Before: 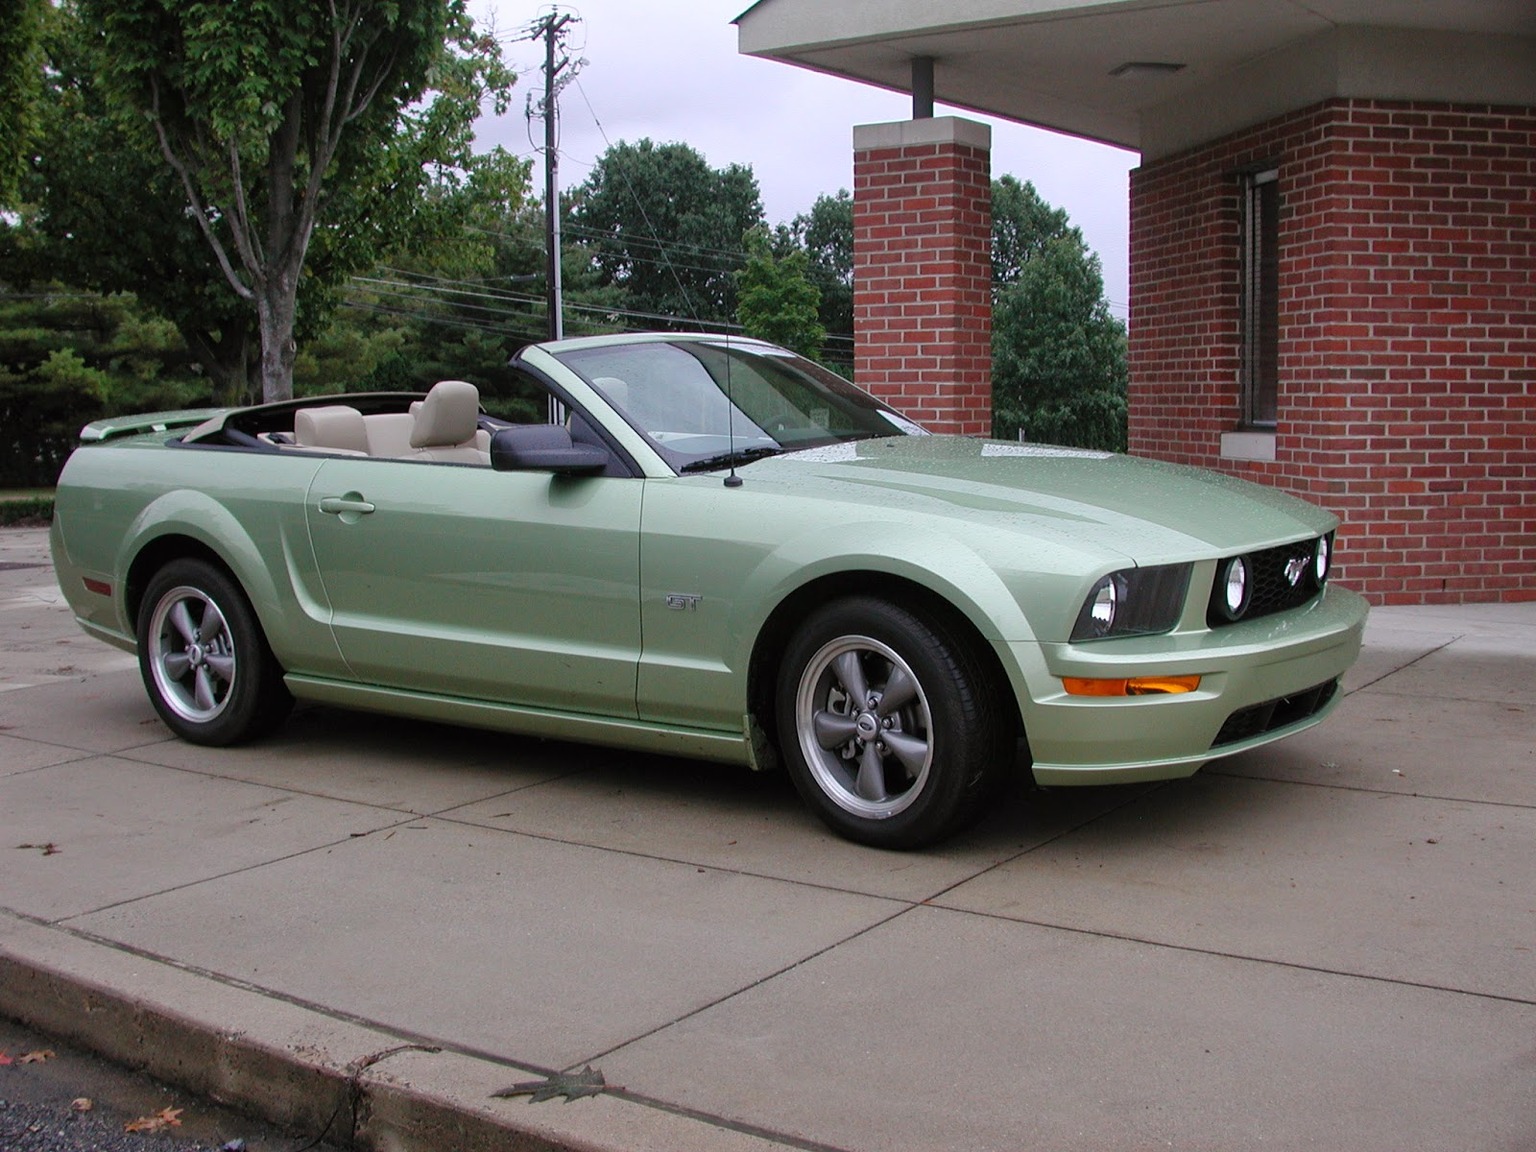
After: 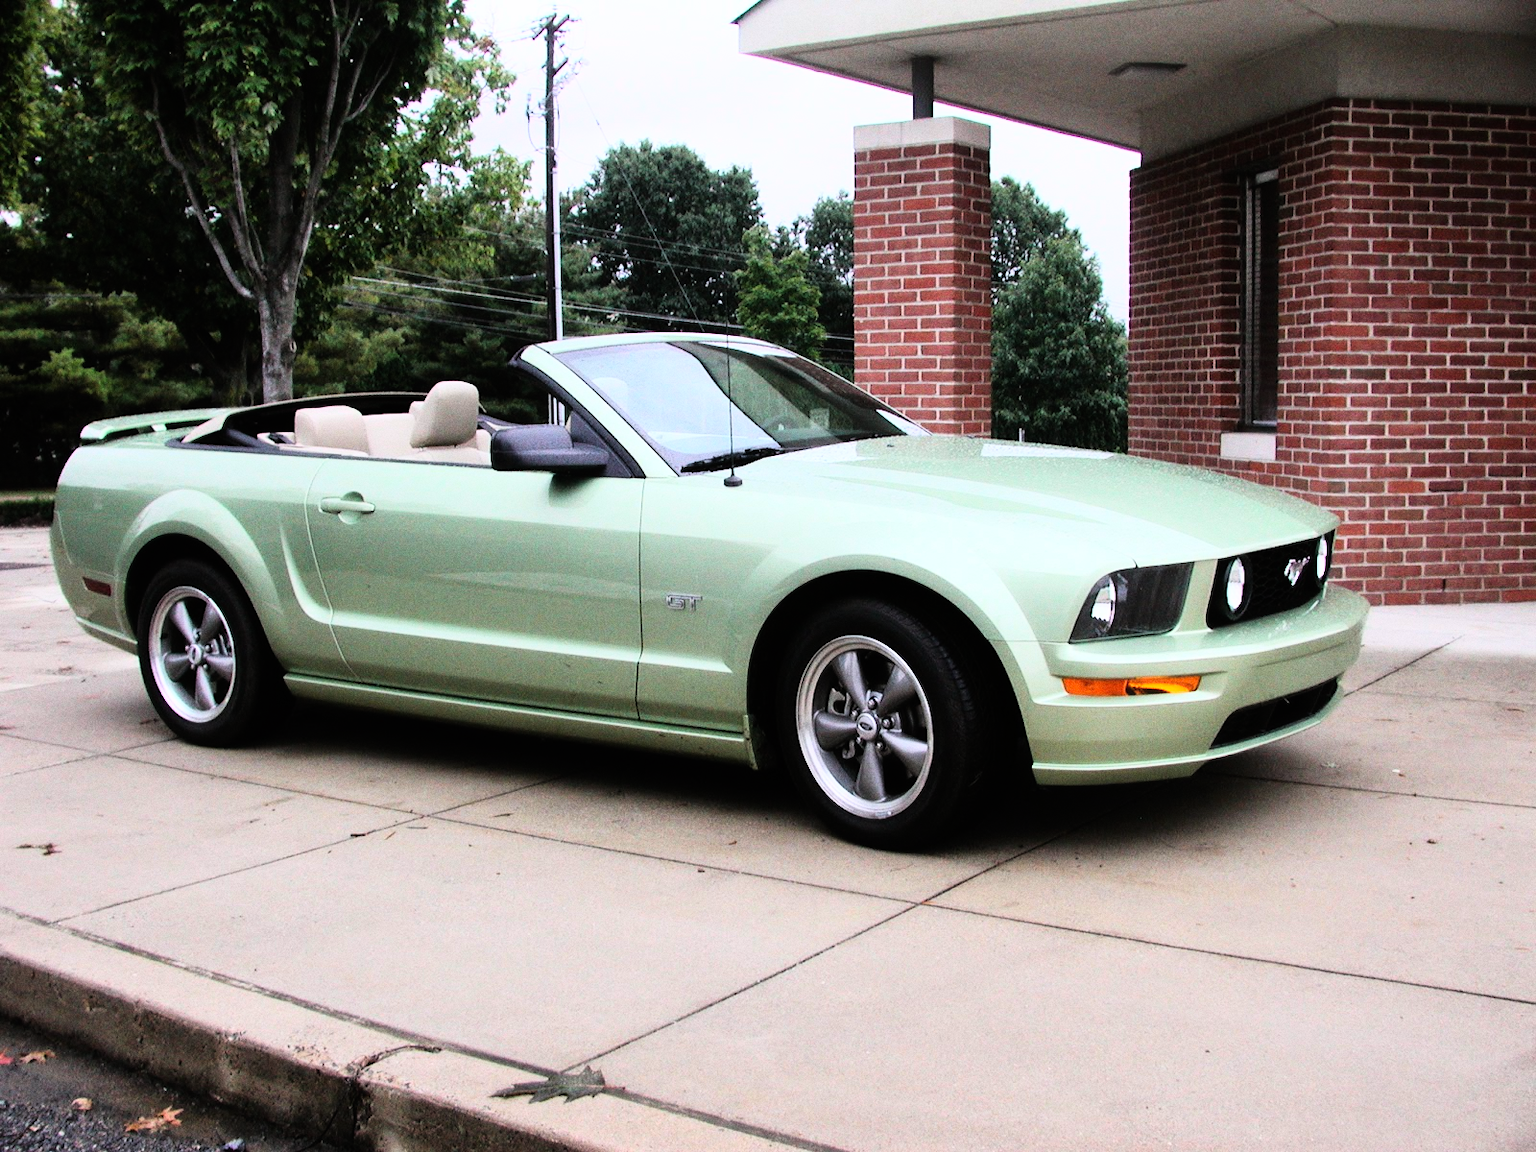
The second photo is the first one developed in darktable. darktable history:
contrast equalizer: octaves 7, y [[0.502, 0.505, 0.512, 0.529, 0.564, 0.588], [0.5 ×6], [0.502, 0.505, 0.512, 0.529, 0.564, 0.588], [0, 0.001, 0.001, 0.004, 0.008, 0.011], [0, 0.001, 0.001, 0.004, 0.008, 0.011]], mix -1
grain: coarseness 0.09 ISO
rgb curve: curves: ch0 [(0, 0) (0.21, 0.15) (0.24, 0.21) (0.5, 0.75) (0.75, 0.96) (0.89, 0.99) (1, 1)]; ch1 [(0, 0.02) (0.21, 0.13) (0.25, 0.2) (0.5, 0.67) (0.75, 0.9) (0.89, 0.97) (1, 1)]; ch2 [(0, 0.02) (0.21, 0.13) (0.25, 0.2) (0.5, 0.67) (0.75, 0.9) (0.89, 0.97) (1, 1)], compensate middle gray true
